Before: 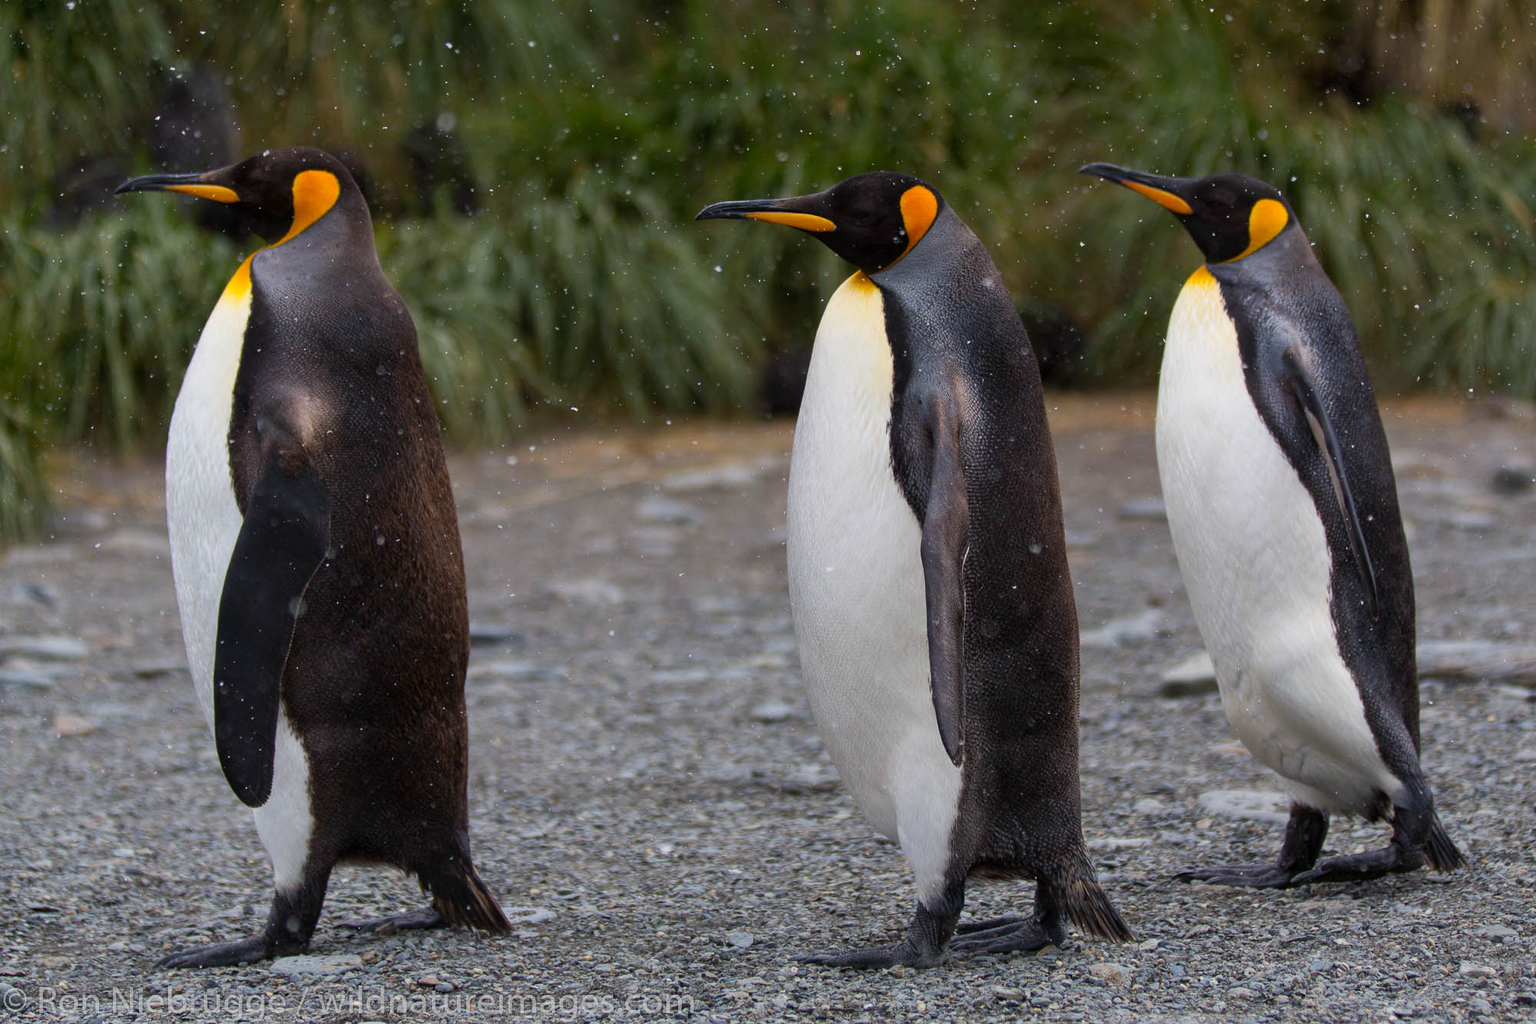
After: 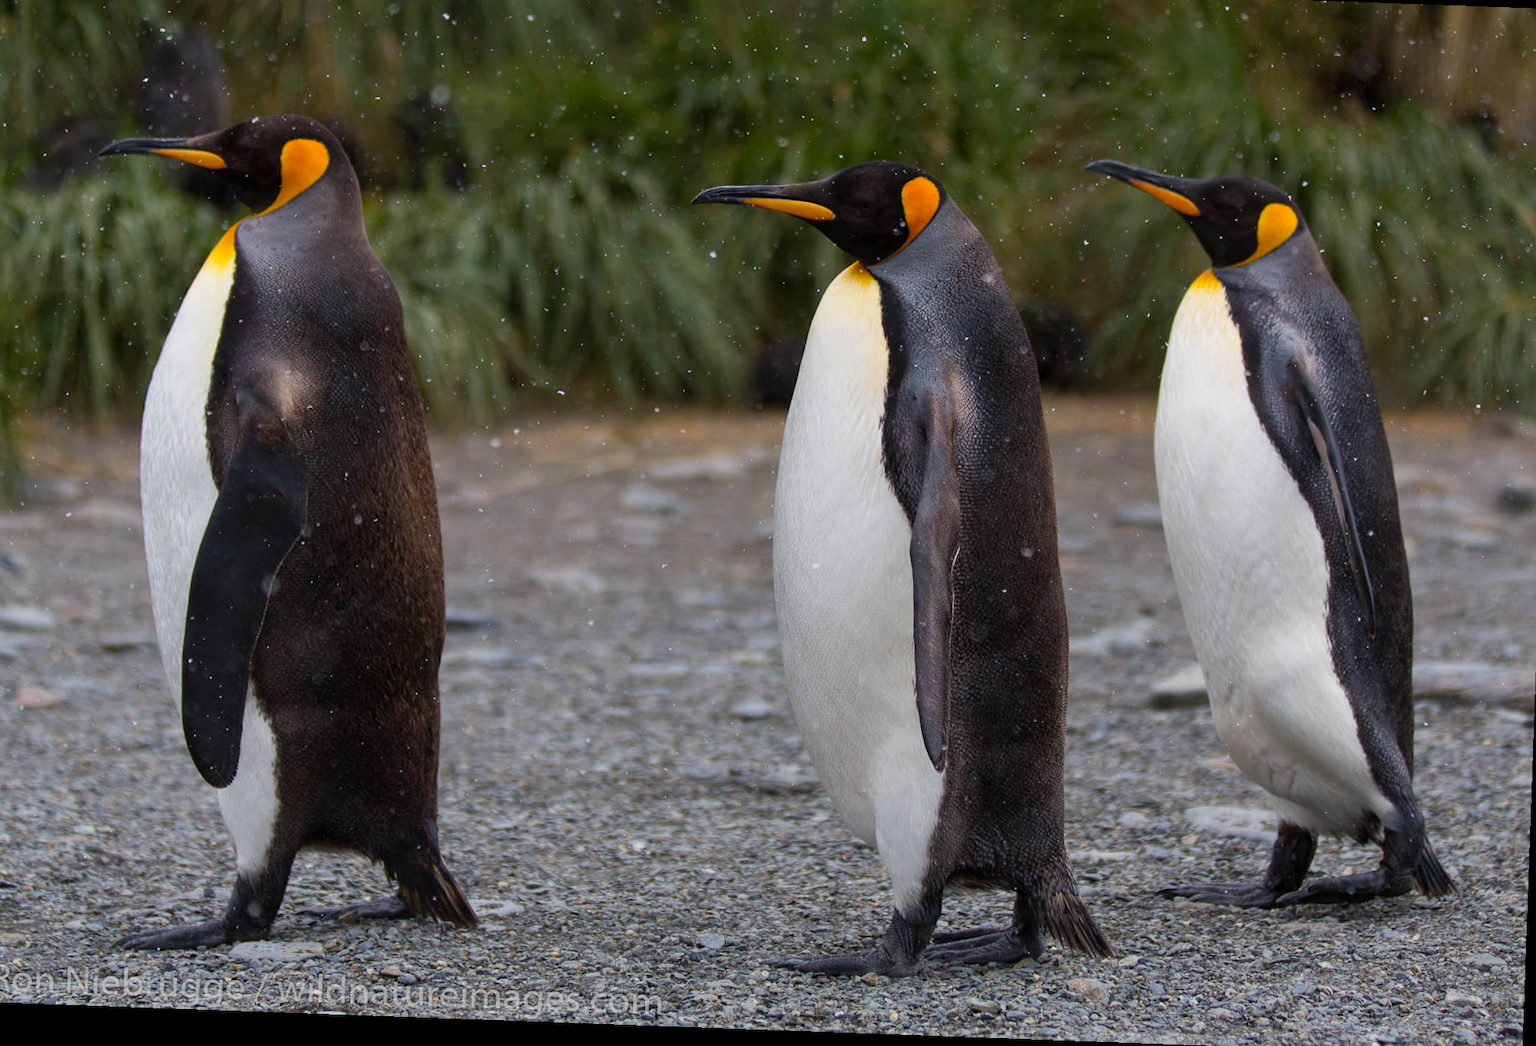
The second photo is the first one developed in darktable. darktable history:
crop and rotate: angle -2.05°, left 3.08%, top 4.3%, right 1.353%, bottom 0.745%
